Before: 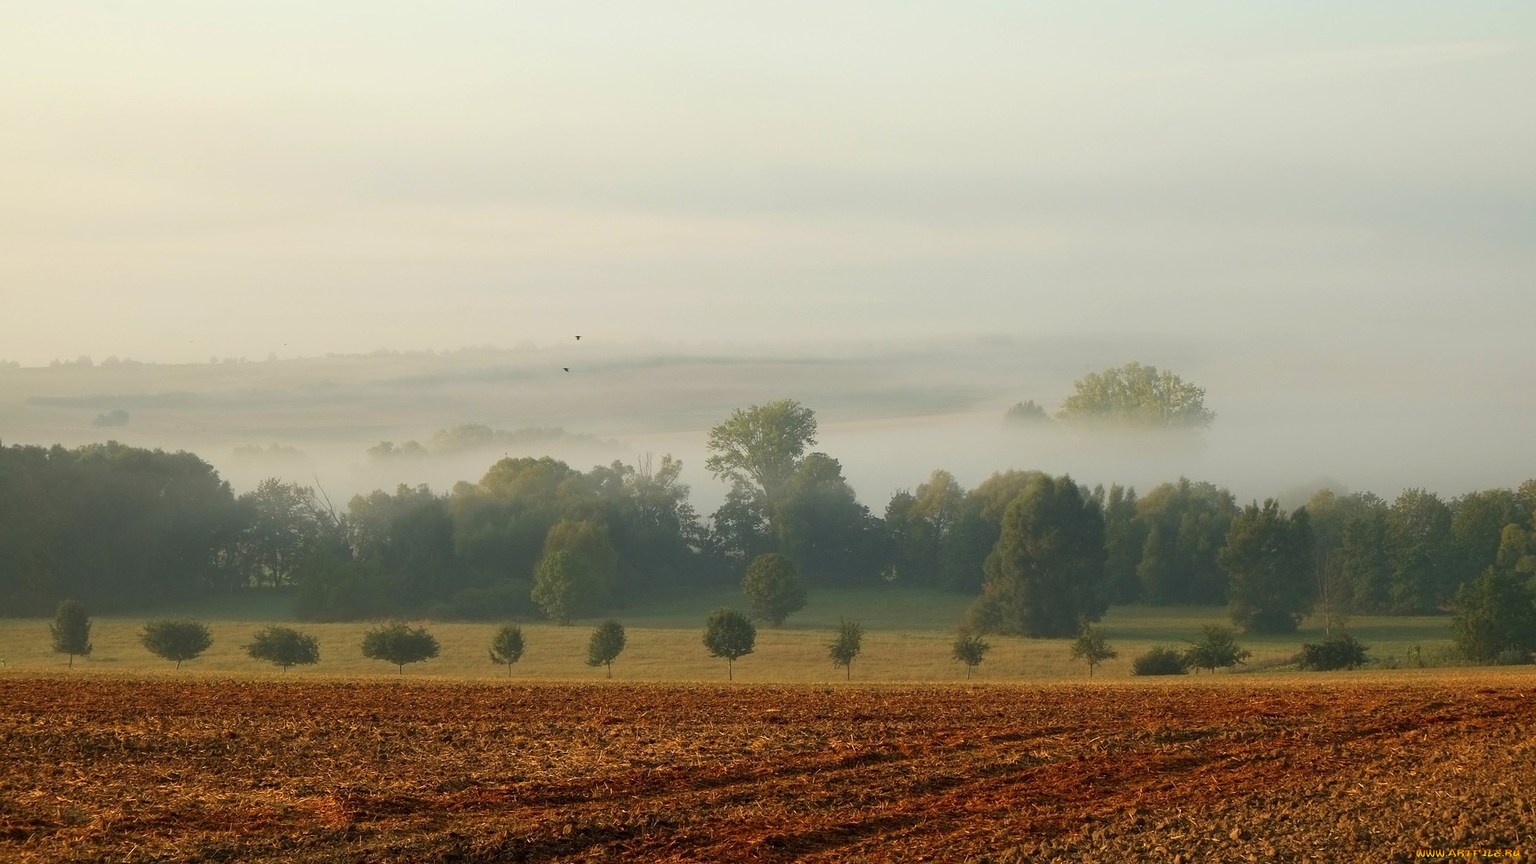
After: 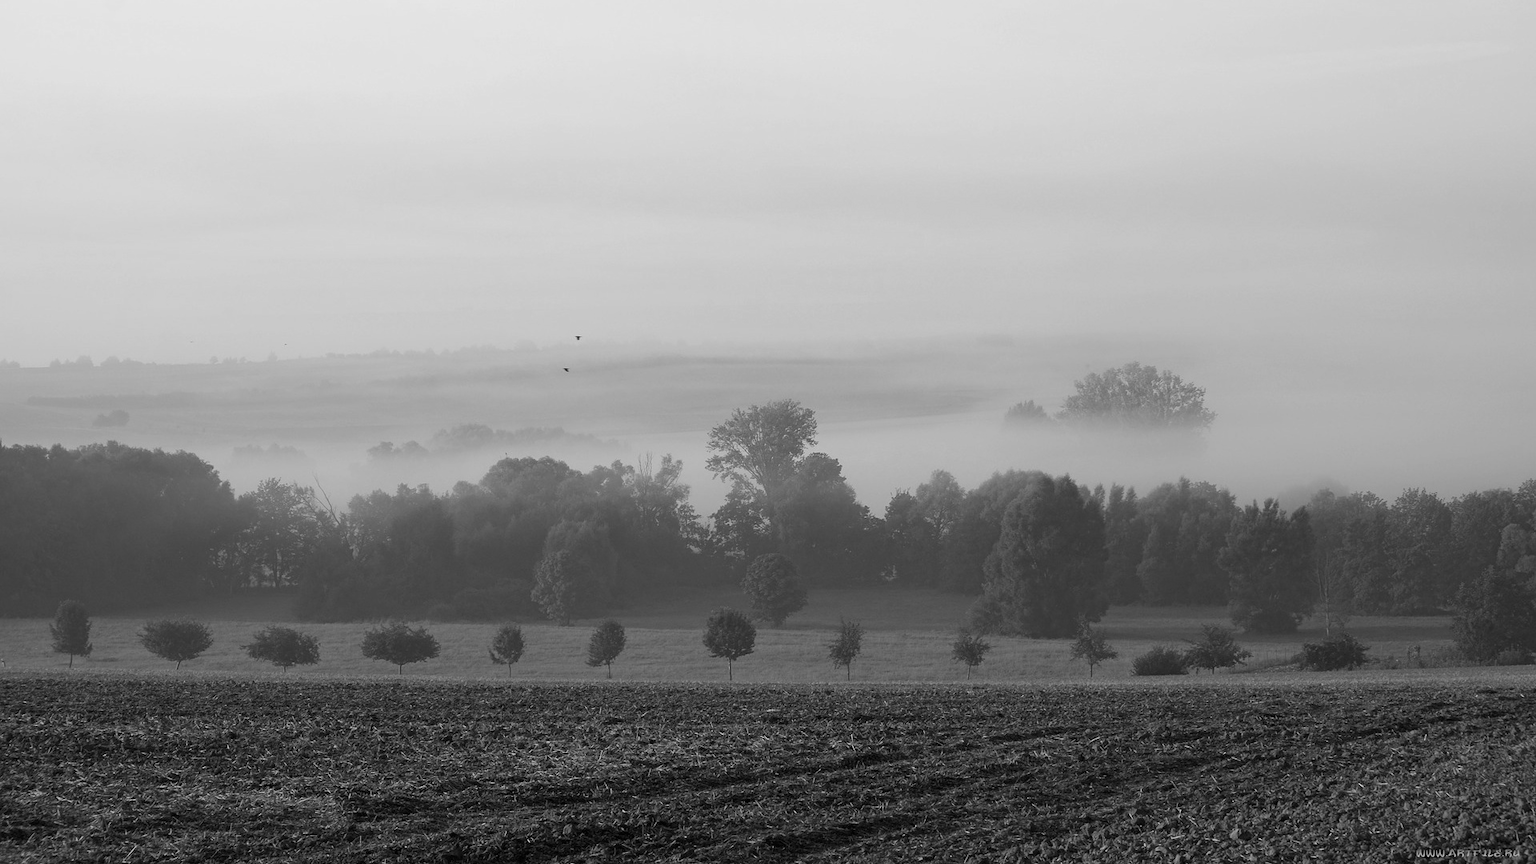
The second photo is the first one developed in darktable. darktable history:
color calibration: output gray [0.23, 0.37, 0.4, 0], gray › normalize channels true, illuminant Planckian (black body), x 0.368, y 0.36, temperature 4277.96 K, gamut compression 0.012
